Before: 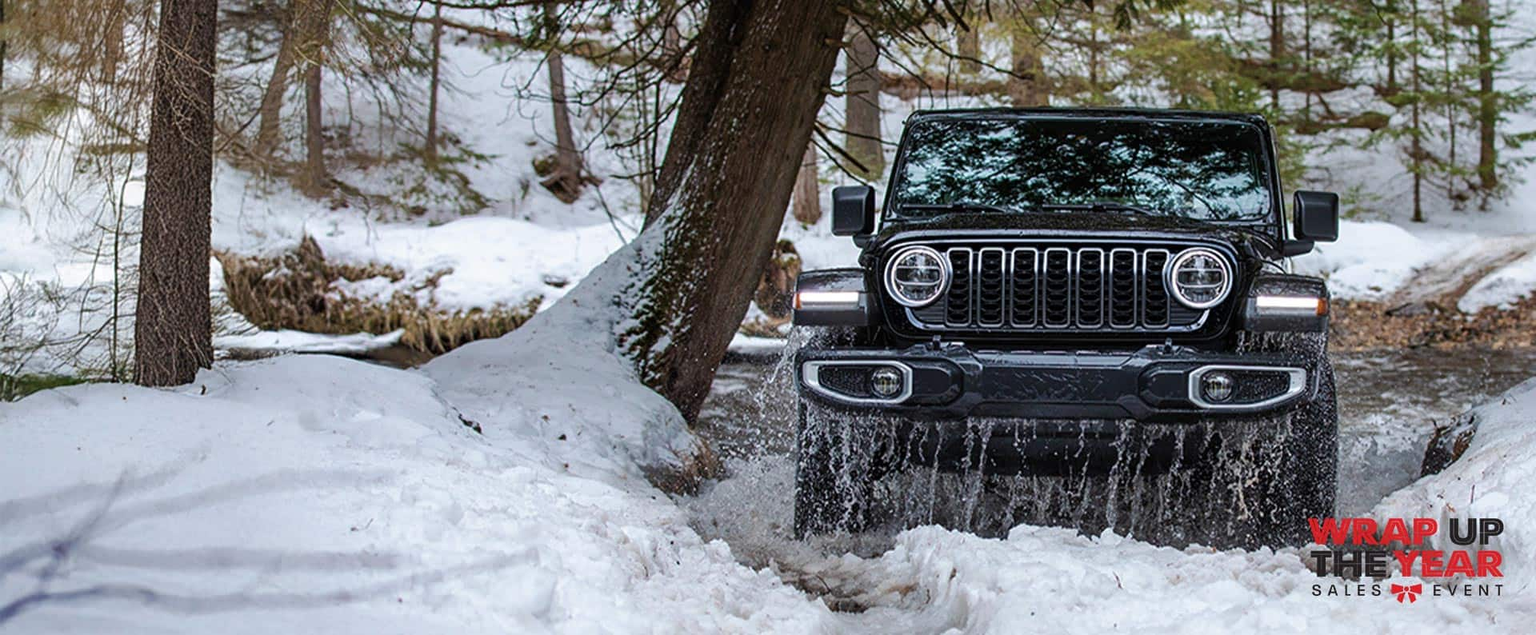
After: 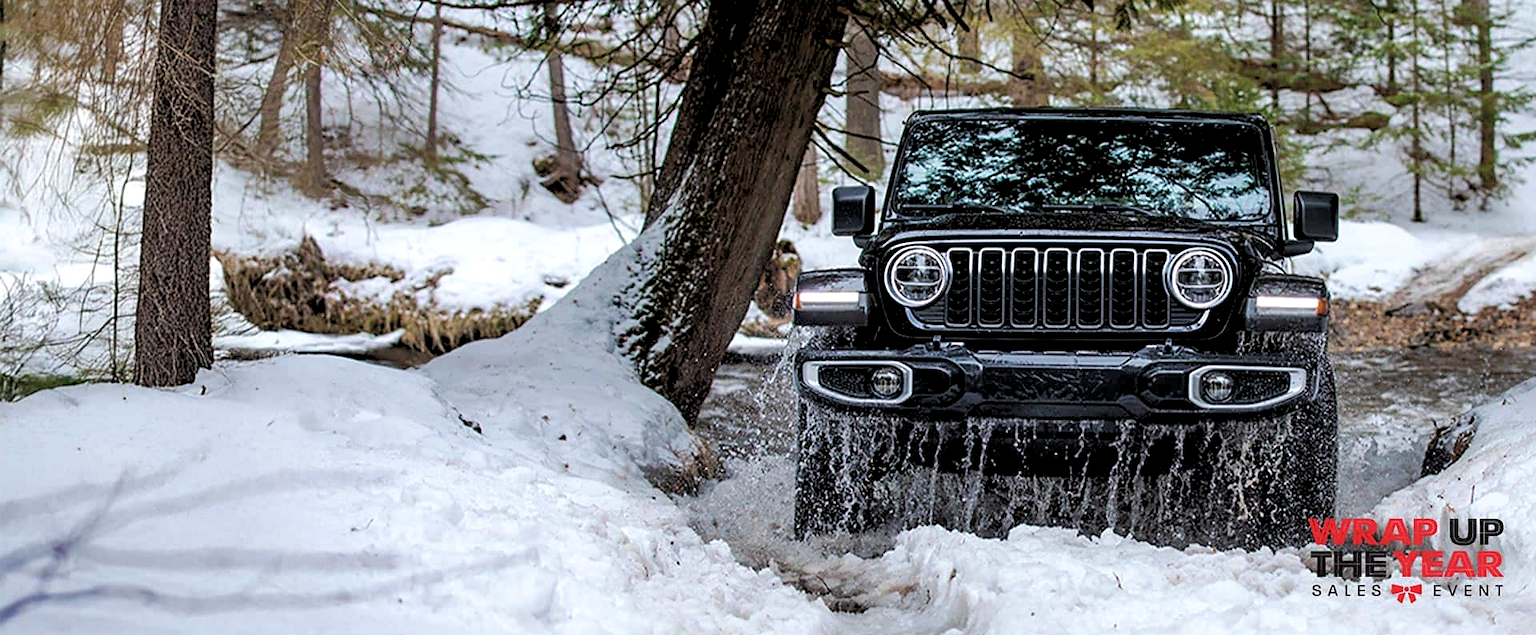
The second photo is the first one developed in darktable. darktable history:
rgb levels: levels [[0.013, 0.434, 0.89], [0, 0.5, 1], [0, 0.5, 1]]
sharpen: radius 1, threshold 1
